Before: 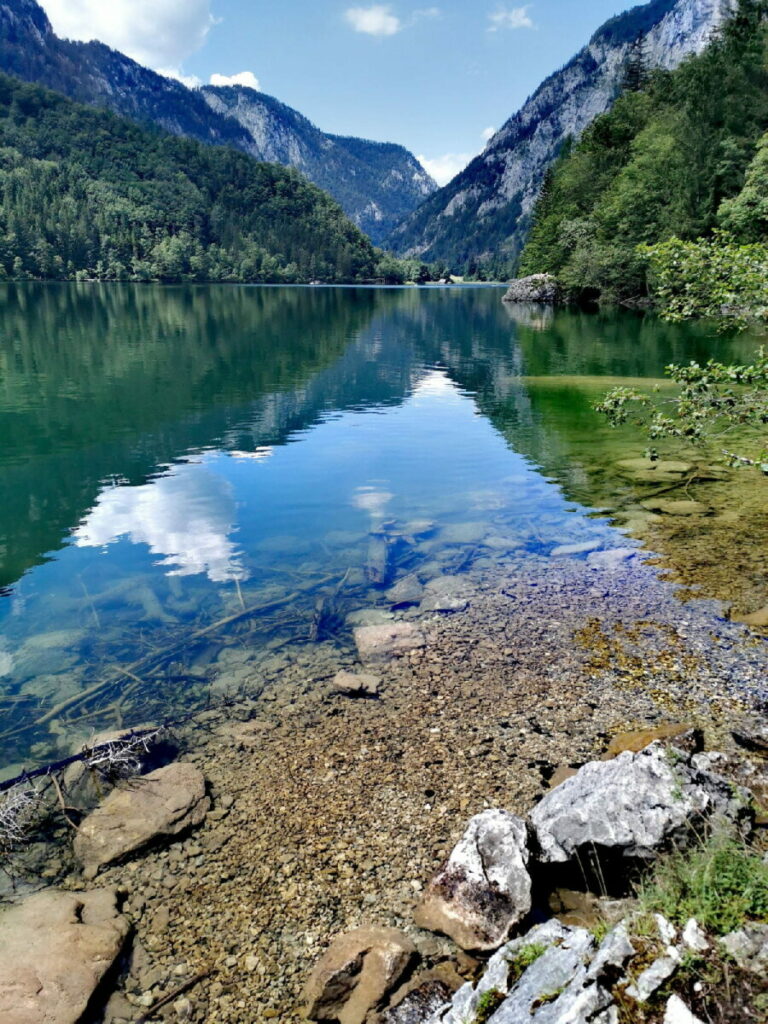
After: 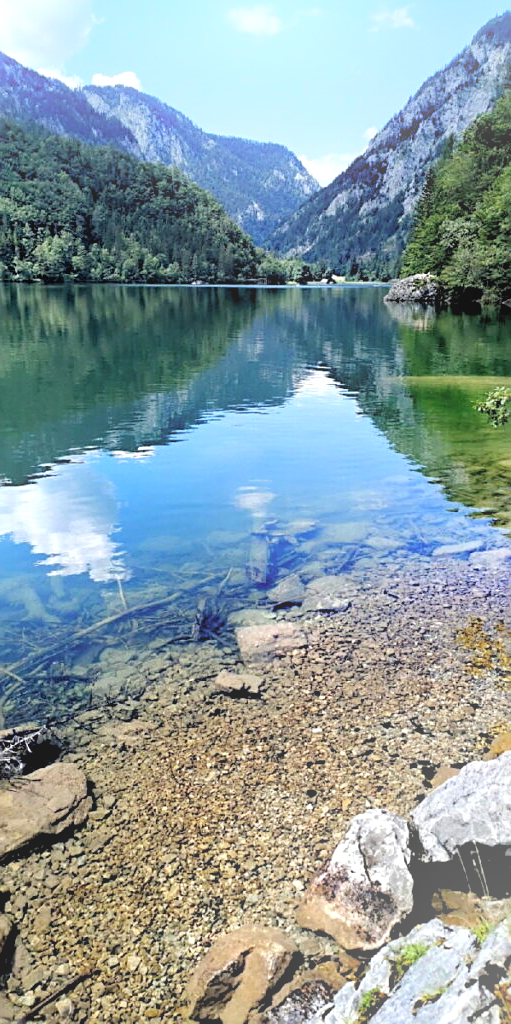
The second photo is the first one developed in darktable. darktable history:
crop: left 15.419%, right 17.914%
rgb levels: levels [[0.013, 0.434, 0.89], [0, 0.5, 1], [0, 0.5, 1]]
exposure: black level correction -0.005, exposure 0.054 EV, compensate highlight preservation false
bloom: on, module defaults
sharpen: on, module defaults
